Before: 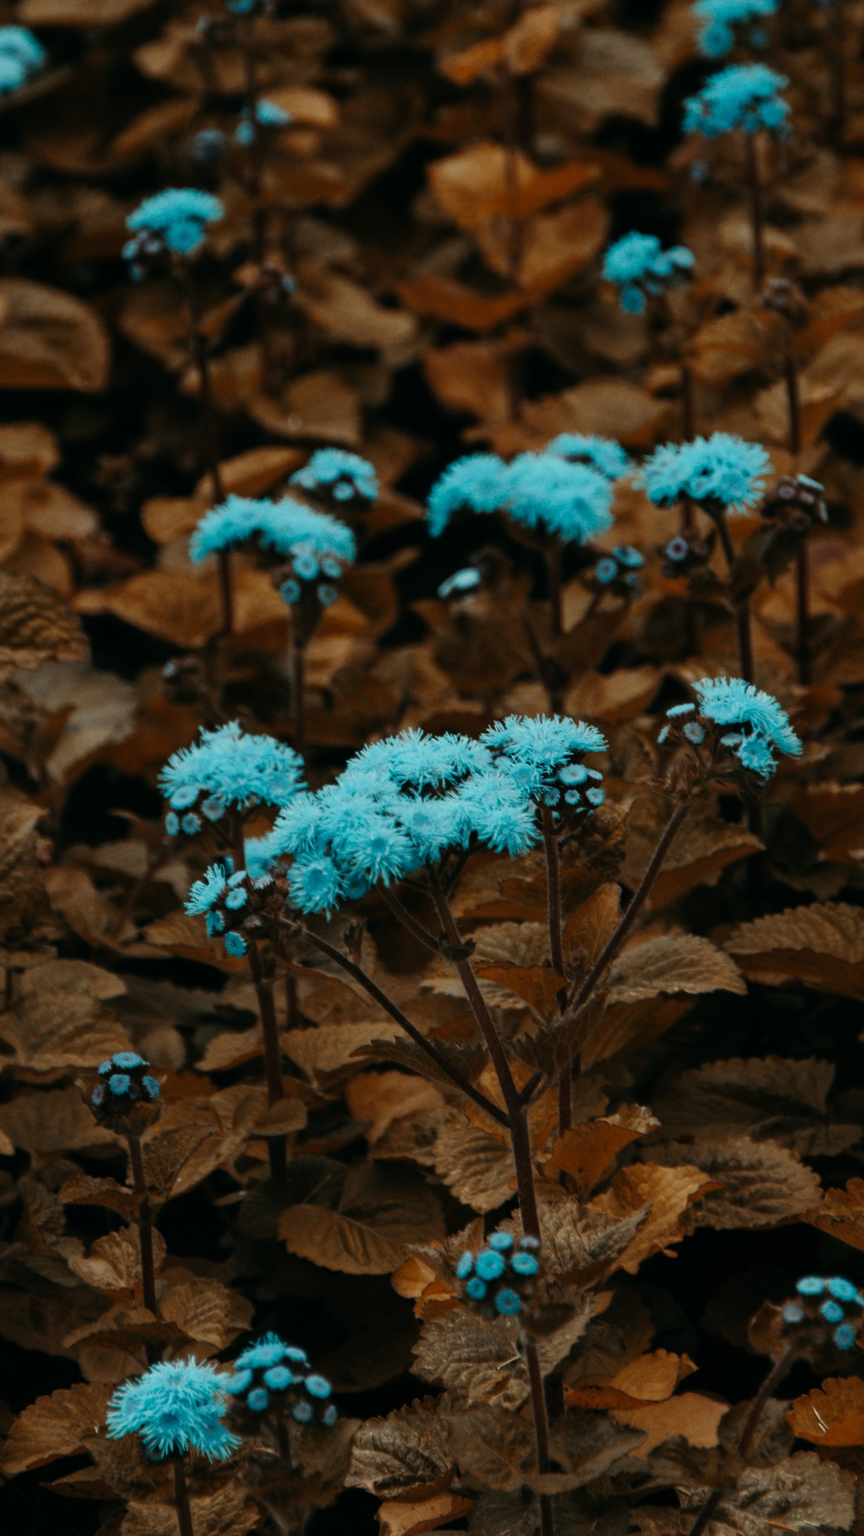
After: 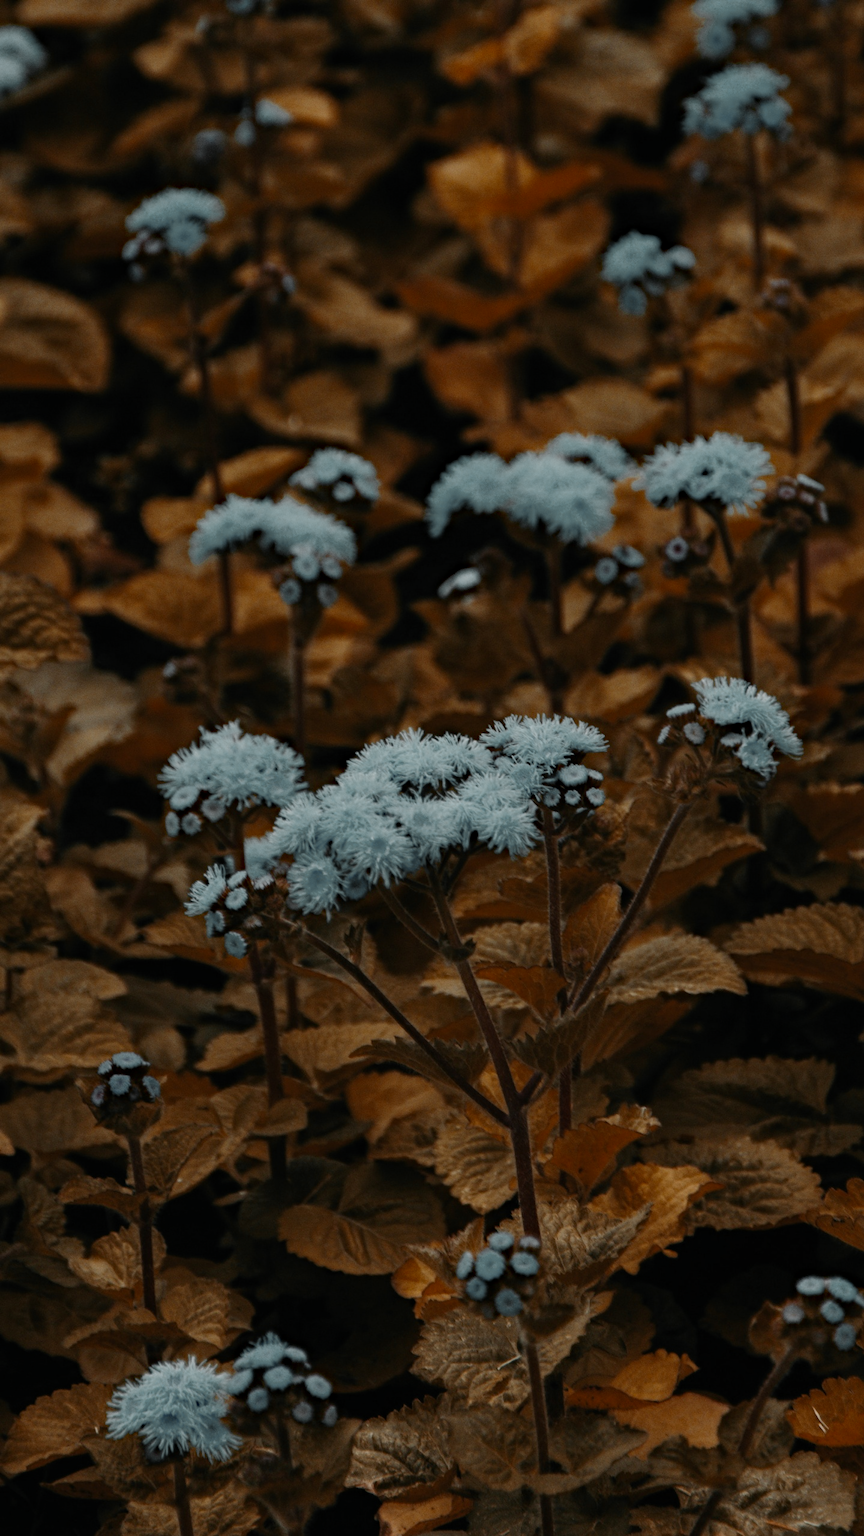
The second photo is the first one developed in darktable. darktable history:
color zones: curves: ch0 [(0.035, 0.242) (0.25, 0.5) (0.384, 0.214) (0.488, 0.255) (0.75, 0.5)]; ch1 [(0.063, 0.379) (0.25, 0.5) (0.354, 0.201) (0.489, 0.085) (0.729, 0.271)]; ch2 [(0.25, 0.5) (0.38, 0.517) (0.442, 0.51) (0.735, 0.456)]
haze removal: compatibility mode true, adaptive false
